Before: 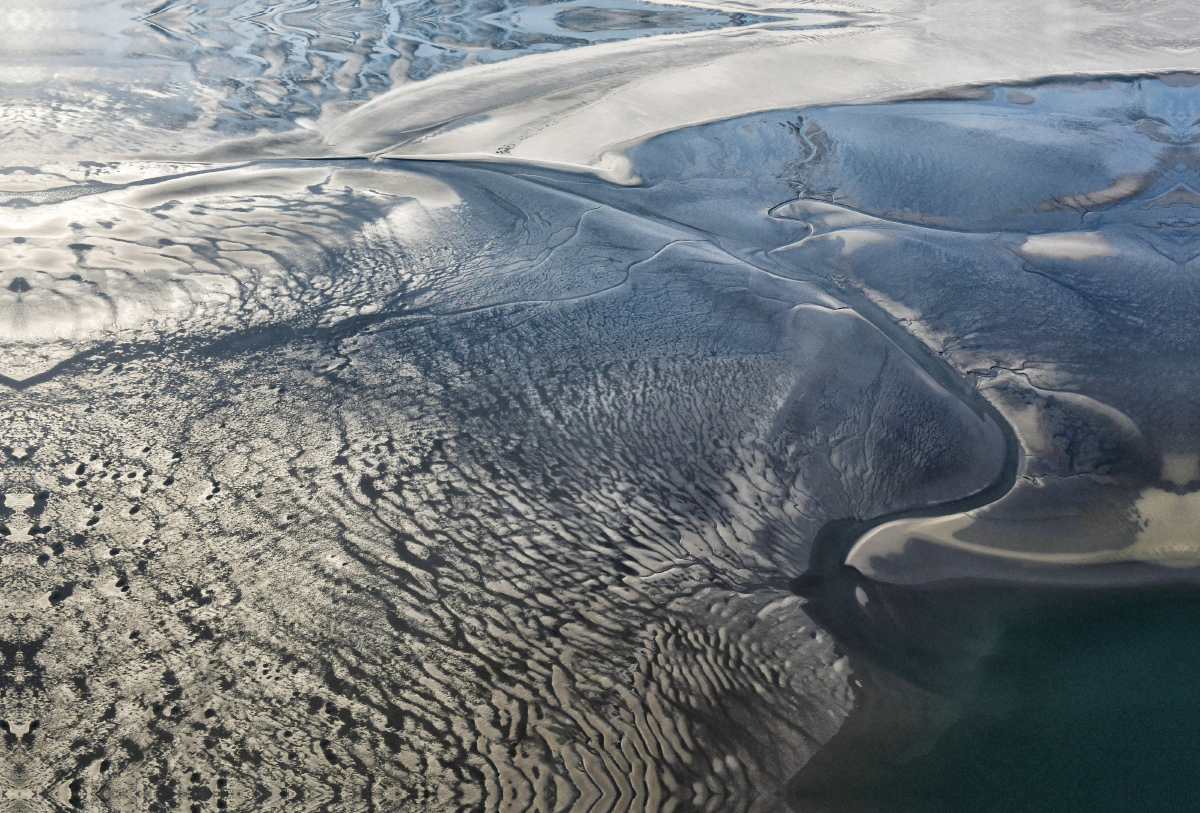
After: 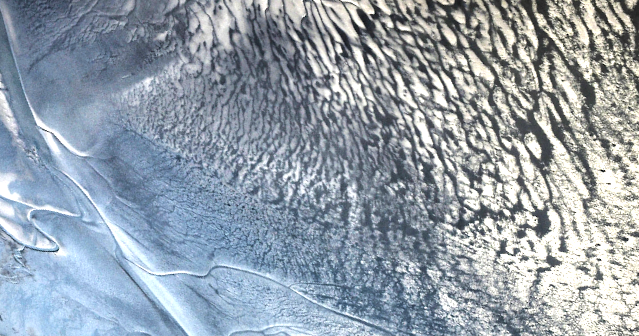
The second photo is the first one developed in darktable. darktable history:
crop and rotate: angle 148.58°, left 9.105%, top 15.645%, right 4.413%, bottom 17.153%
vignetting: fall-off start 97.15%, brightness -0.58, saturation -0.256, width/height ratio 1.183
tone equalizer: -8 EV -0.766 EV, -7 EV -0.722 EV, -6 EV -0.592 EV, -5 EV -0.399 EV, -3 EV 0.388 EV, -2 EV 0.6 EV, -1 EV 0.695 EV, +0 EV 0.758 EV, edges refinement/feathering 500, mask exposure compensation -1.57 EV, preserve details no
exposure: black level correction 0, exposure 0.701 EV, compensate highlight preservation false
